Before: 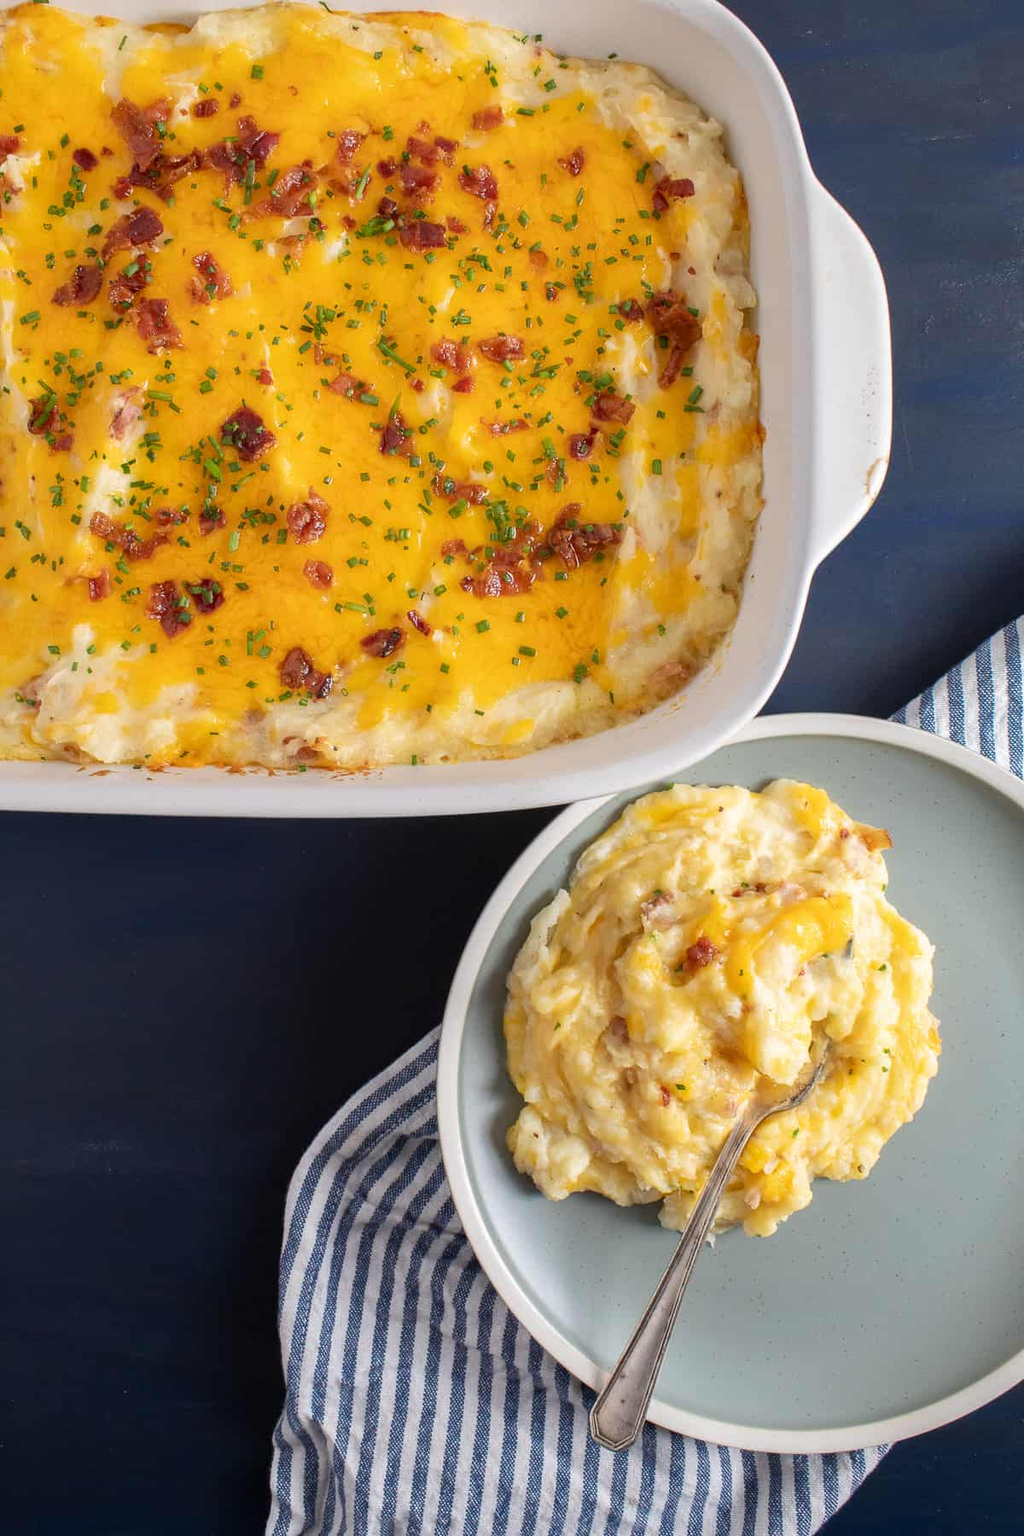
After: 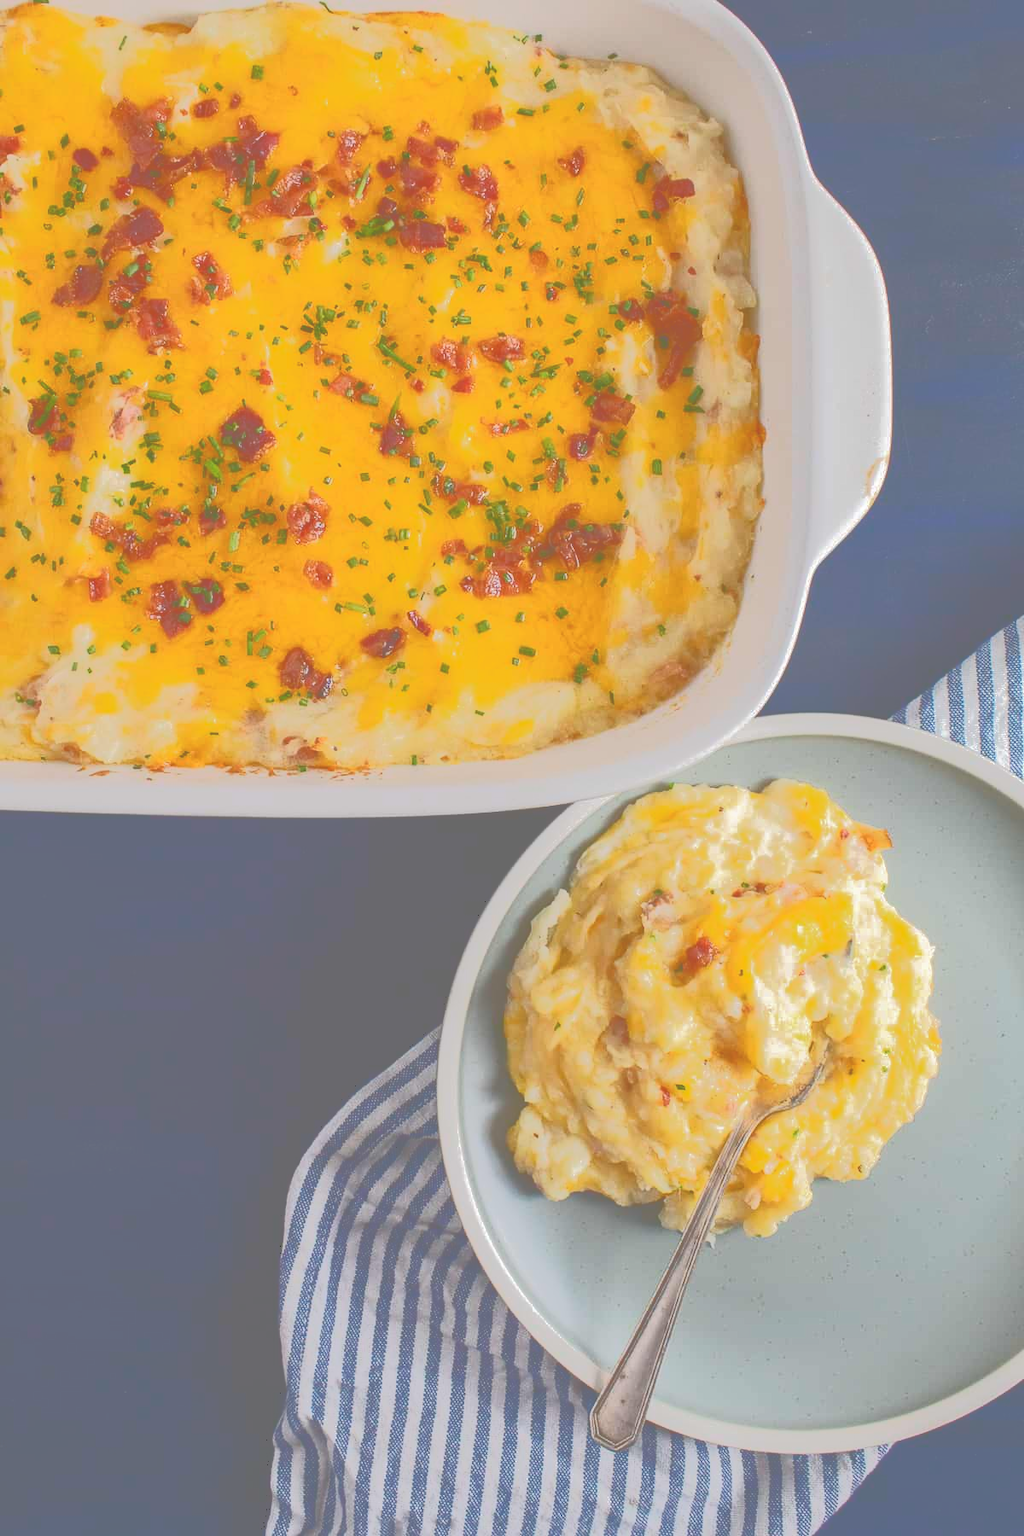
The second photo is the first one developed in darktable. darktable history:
tone curve: curves: ch0 [(0, 0) (0.003, 0.437) (0.011, 0.438) (0.025, 0.441) (0.044, 0.441) (0.069, 0.441) (0.1, 0.444) (0.136, 0.447) (0.177, 0.452) (0.224, 0.457) (0.277, 0.466) (0.335, 0.485) (0.399, 0.514) (0.468, 0.558) (0.543, 0.616) (0.623, 0.686) (0.709, 0.76) (0.801, 0.803) (0.898, 0.825) (1, 1)], color space Lab, independent channels, preserve colors none
